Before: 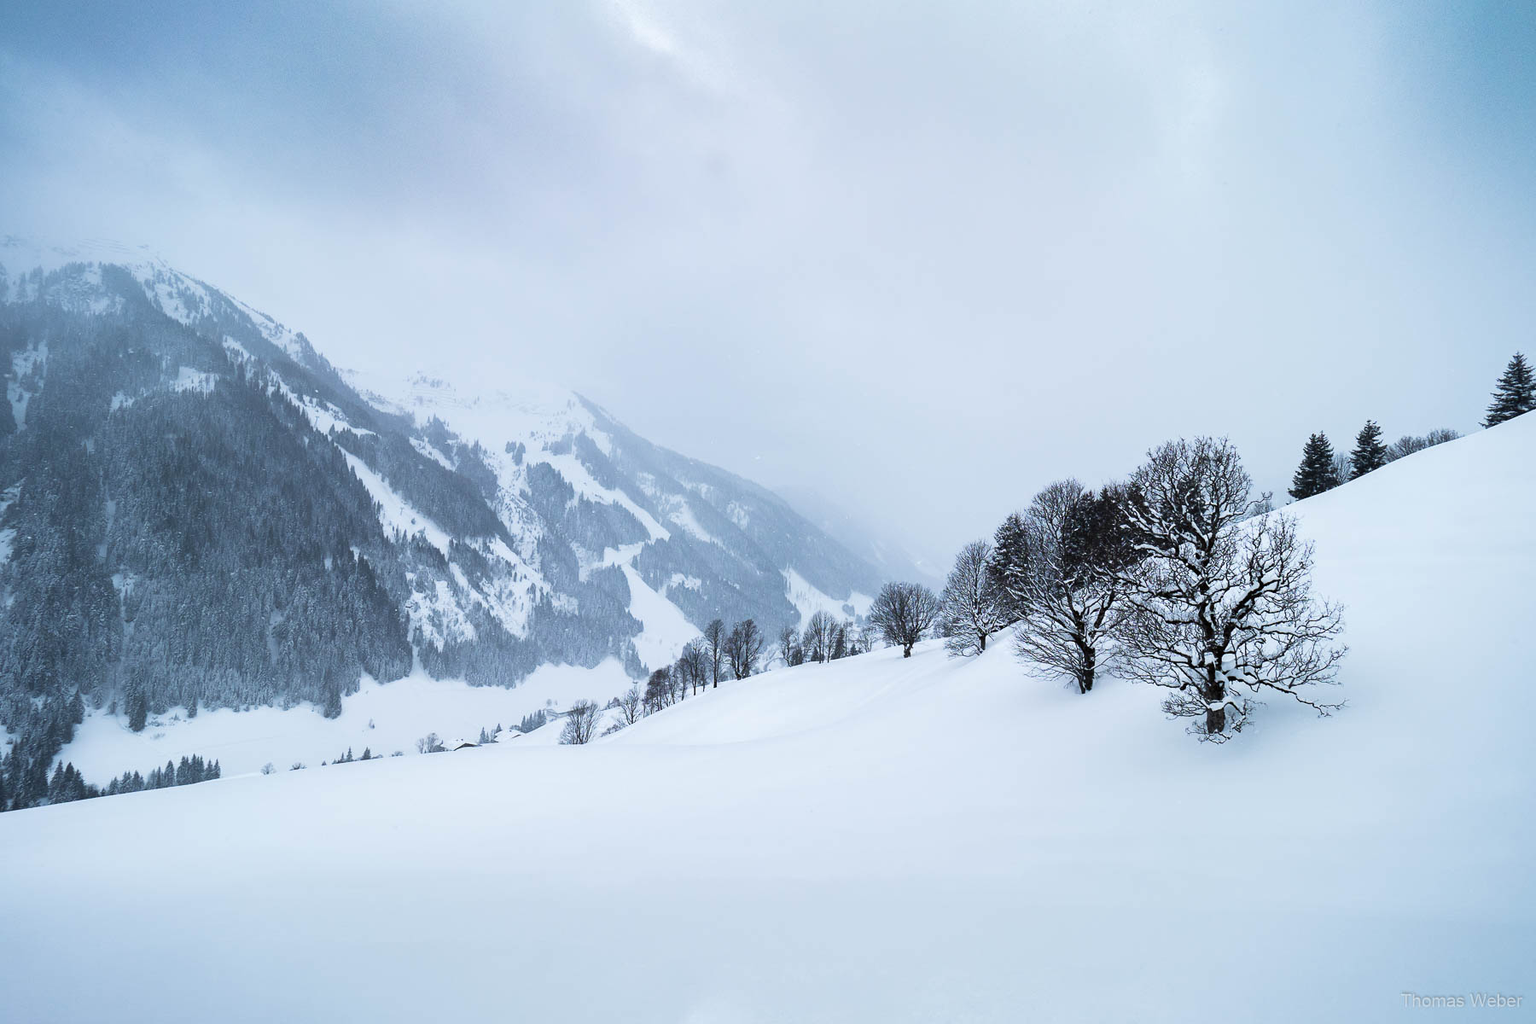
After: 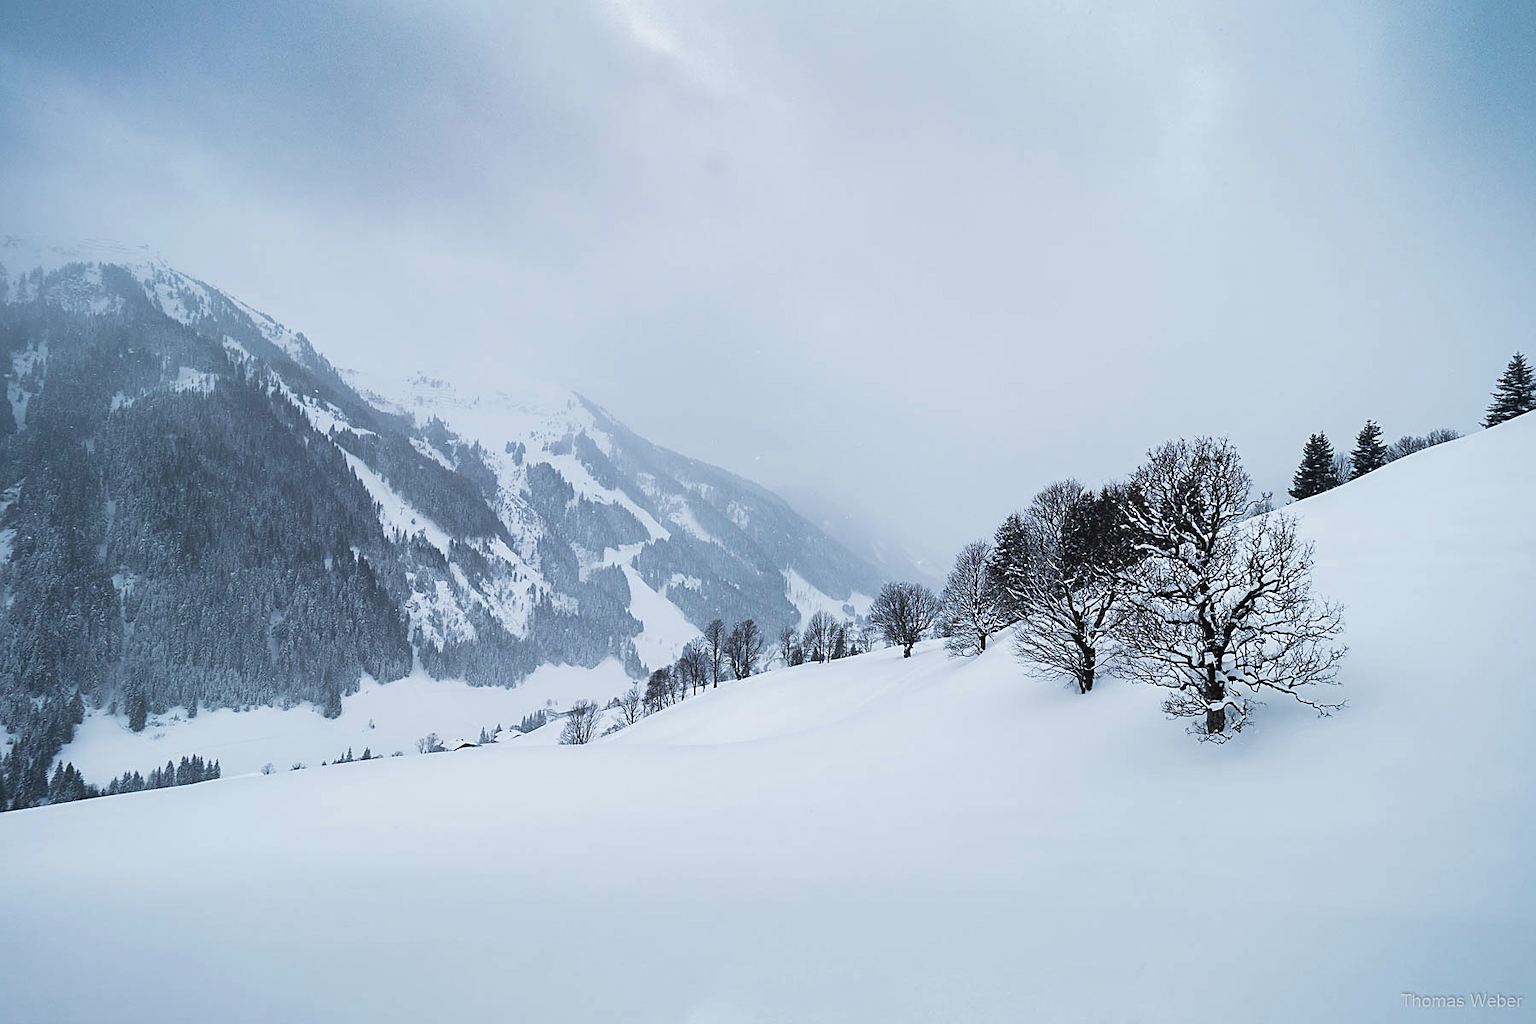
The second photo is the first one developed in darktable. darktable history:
sharpen: on, module defaults
contrast brightness saturation: contrast -0.074, brightness -0.033, saturation -0.106
